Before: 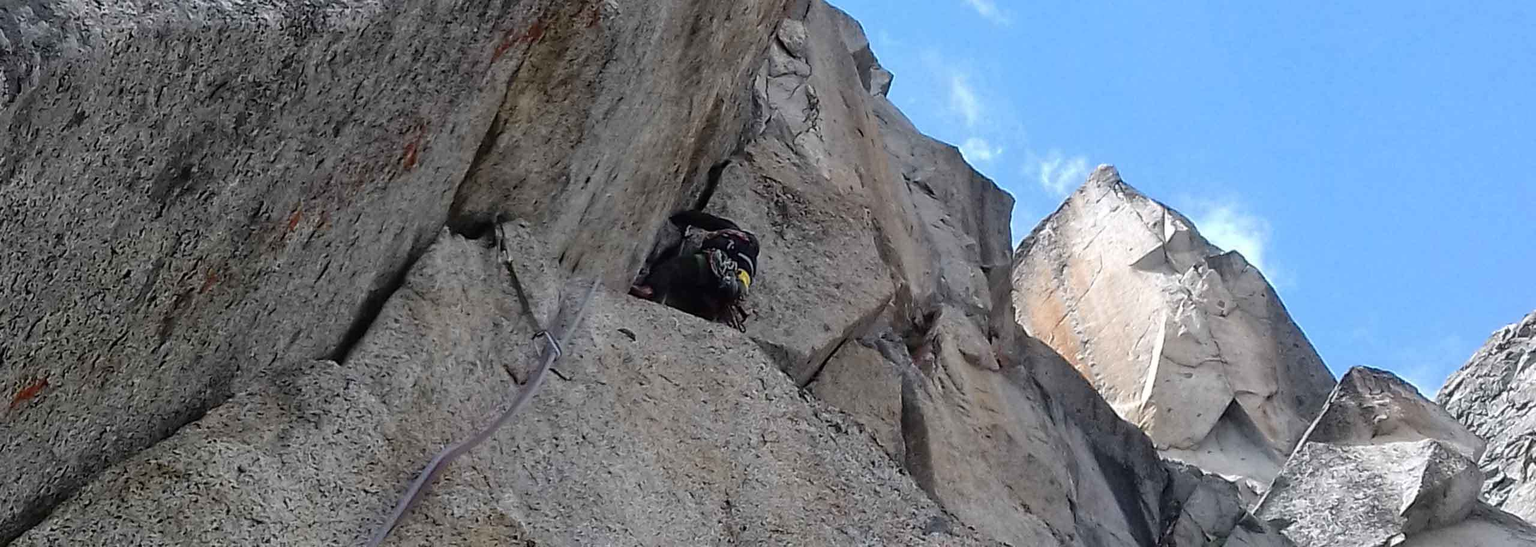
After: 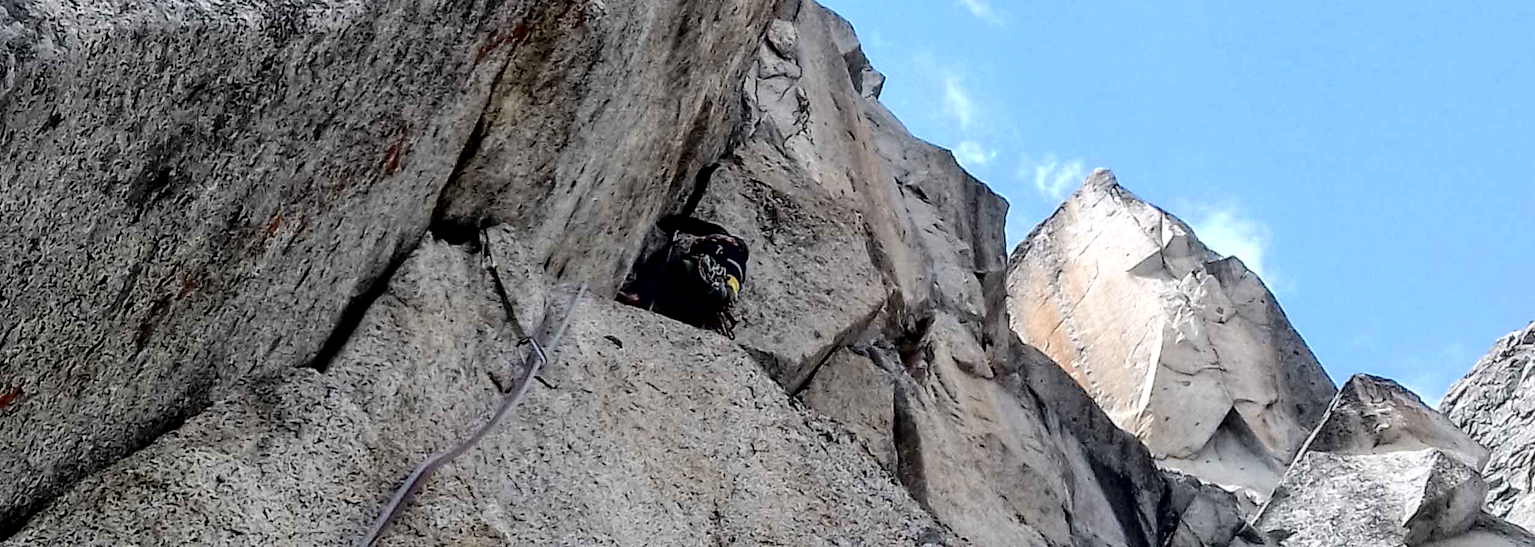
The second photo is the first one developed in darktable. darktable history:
local contrast: on, module defaults
crop: left 1.718%, right 0.268%, bottom 1.962%
tone curve: curves: ch0 [(0, 0) (0.003, 0) (0.011, 0.001) (0.025, 0.003) (0.044, 0.005) (0.069, 0.012) (0.1, 0.023) (0.136, 0.039) (0.177, 0.088) (0.224, 0.15) (0.277, 0.24) (0.335, 0.337) (0.399, 0.437) (0.468, 0.535) (0.543, 0.629) (0.623, 0.71) (0.709, 0.782) (0.801, 0.856) (0.898, 0.94) (1, 1)], color space Lab, independent channels, preserve colors none
